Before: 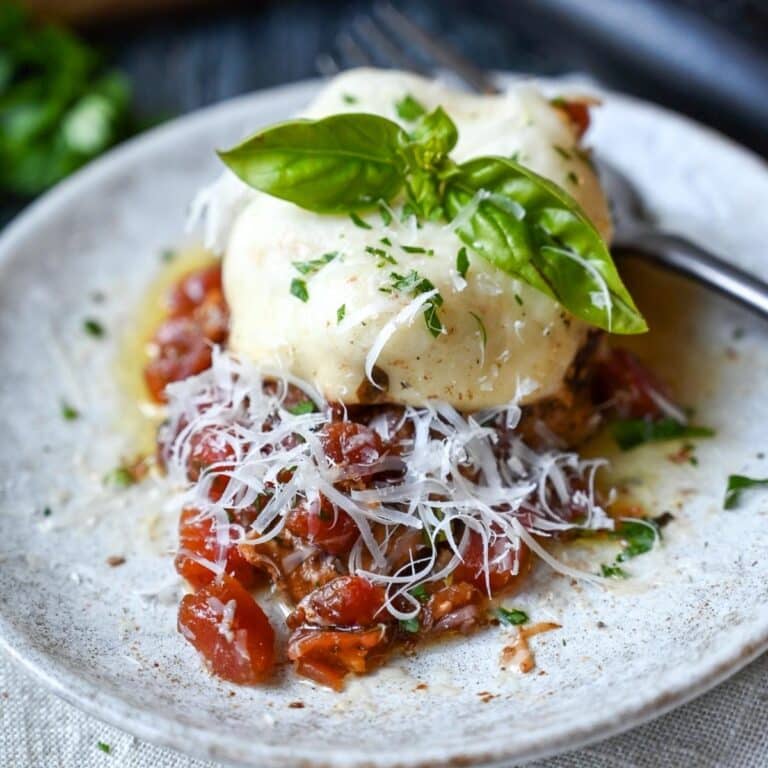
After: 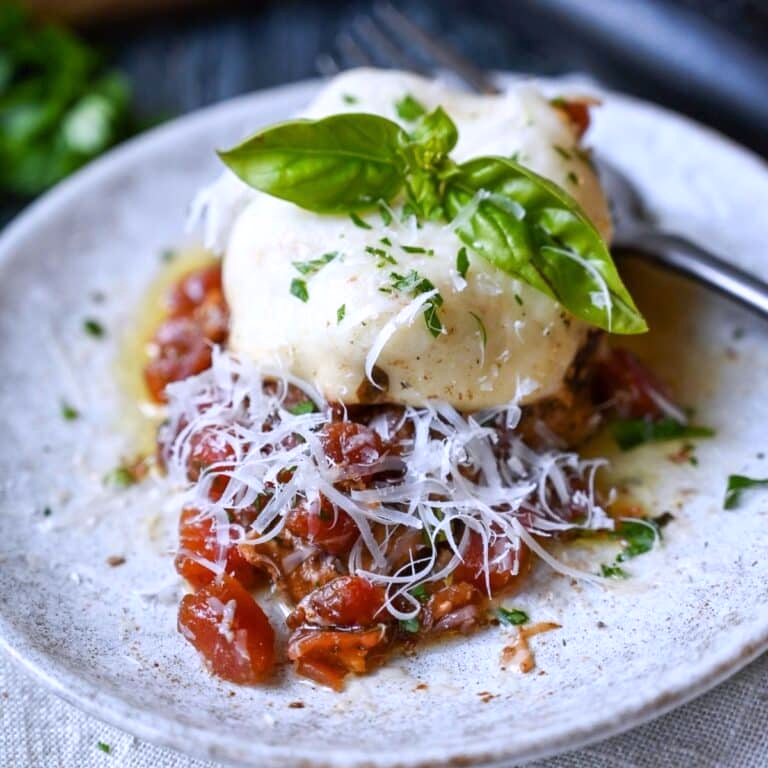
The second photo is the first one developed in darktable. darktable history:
white balance: red 1.004, blue 1.096
